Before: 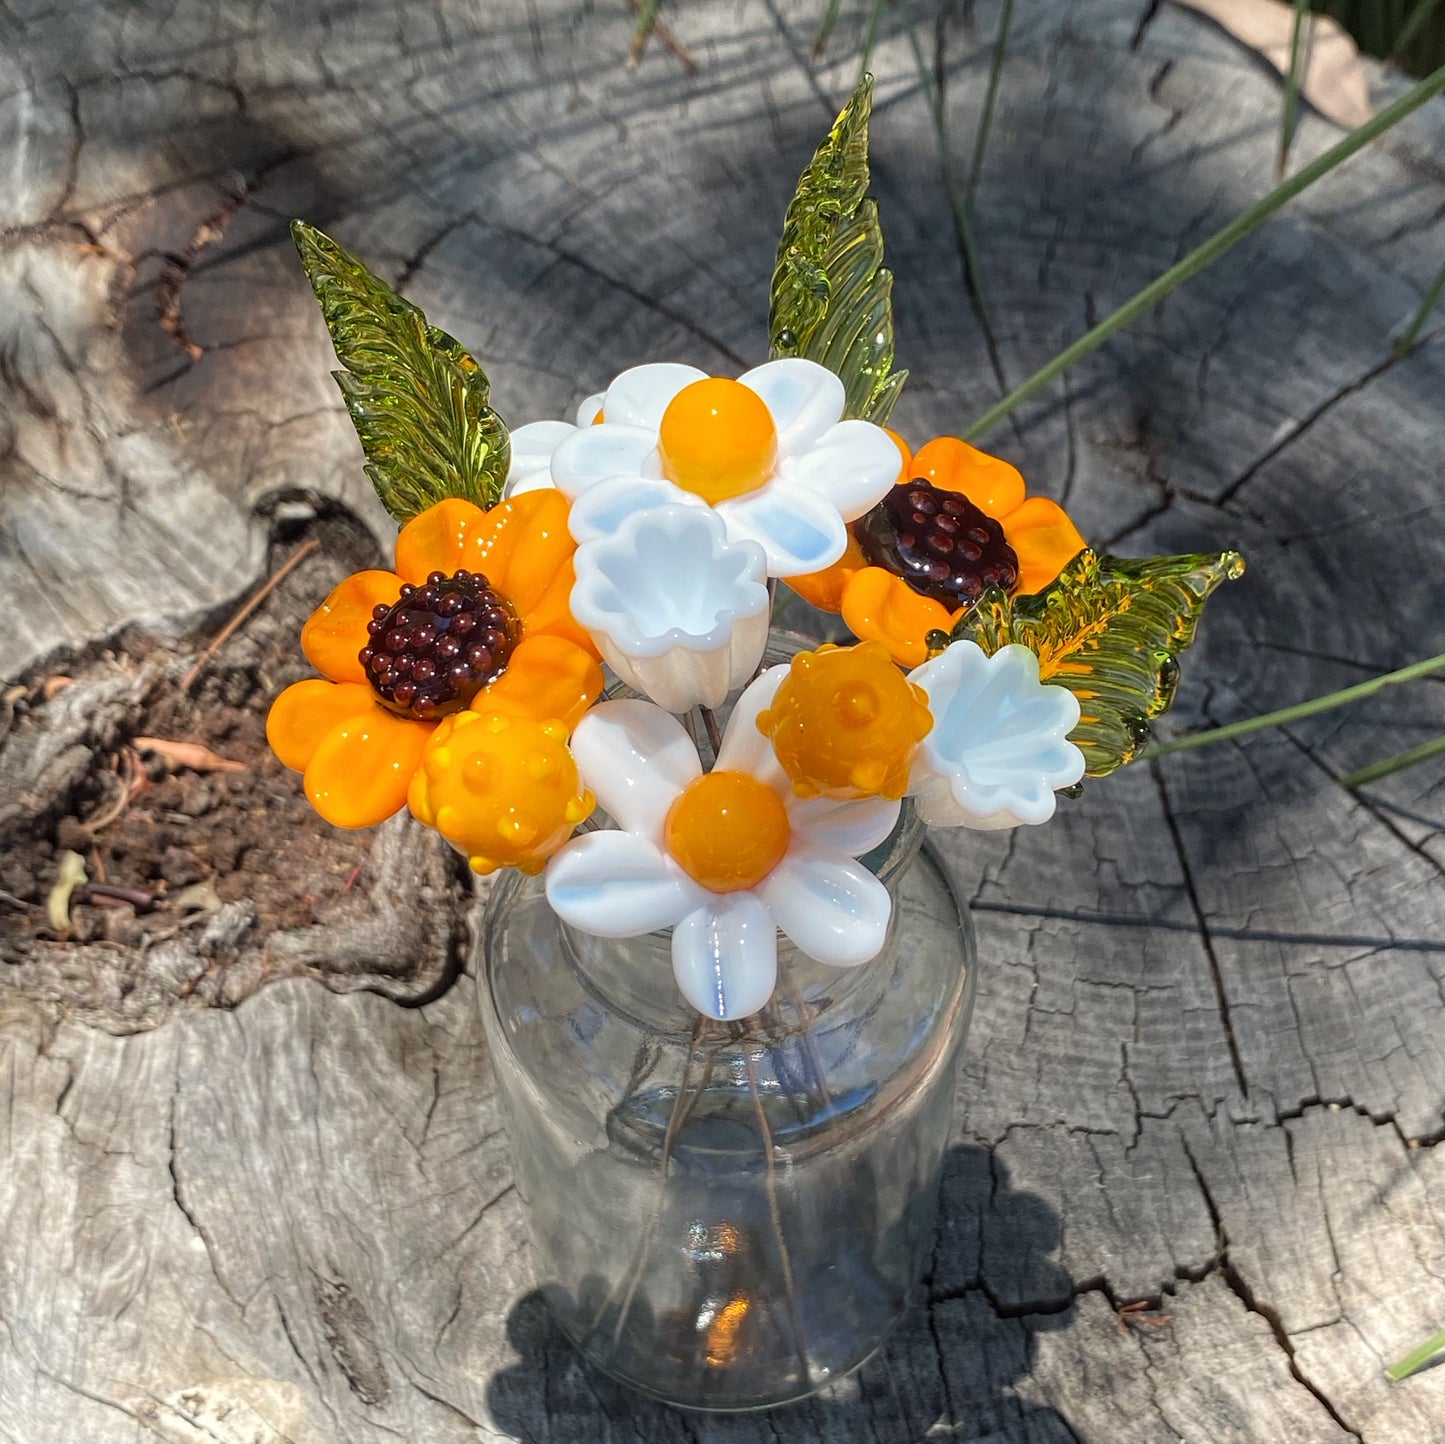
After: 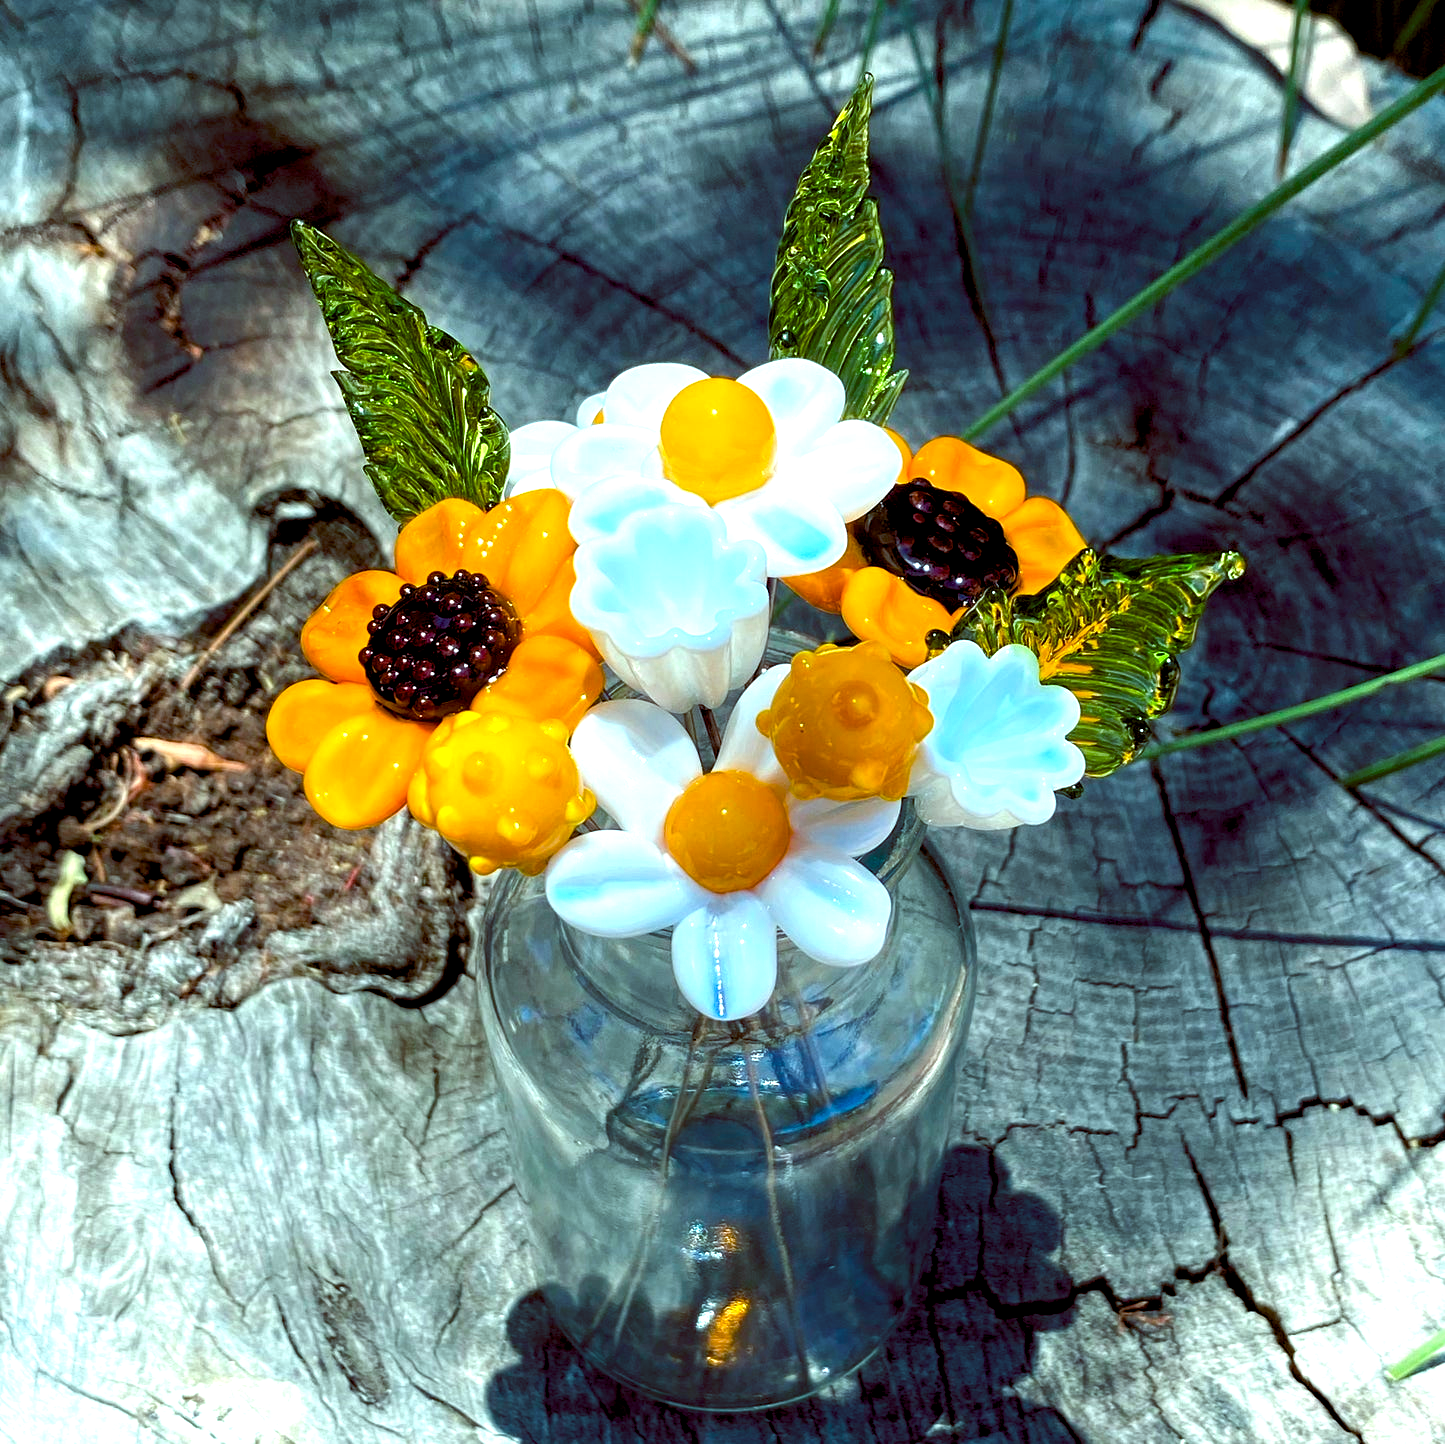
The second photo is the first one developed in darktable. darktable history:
color correction: highlights a* 0.003, highlights b* -0.283
color balance rgb: shadows lift › luminance -7.7%, shadows lift › chroma 2.13%, shadows lift › hue 200.79°, power › luminance -7.77%, power › chroma 2.27%, power › hue 220.69°, highlights gain › luminance 15.15%, highlights gain › chroma 4%, highlights gain › hue 209.35°, global offset › luminance -0.21%, global offset › chroma 0.27%, perceptual saturation grading › global saturation 24.42%, perceptual saturation grading › highlights -24.42%, perceptual saturation grading › mid-tones 24.42%, perceptual saturation grading › shadows 40%, perceptual brilliance grading › global brilliance -5%, perceptual brilliance grading › highlights 24.42%, perceptual brilliance grading › mid-tones 7%, perceptual brilliance grading › shadows -5%
exposure: black level correction 0.011, compensate highlight preservation false
contrast brightness saturation: saturation 0.13
